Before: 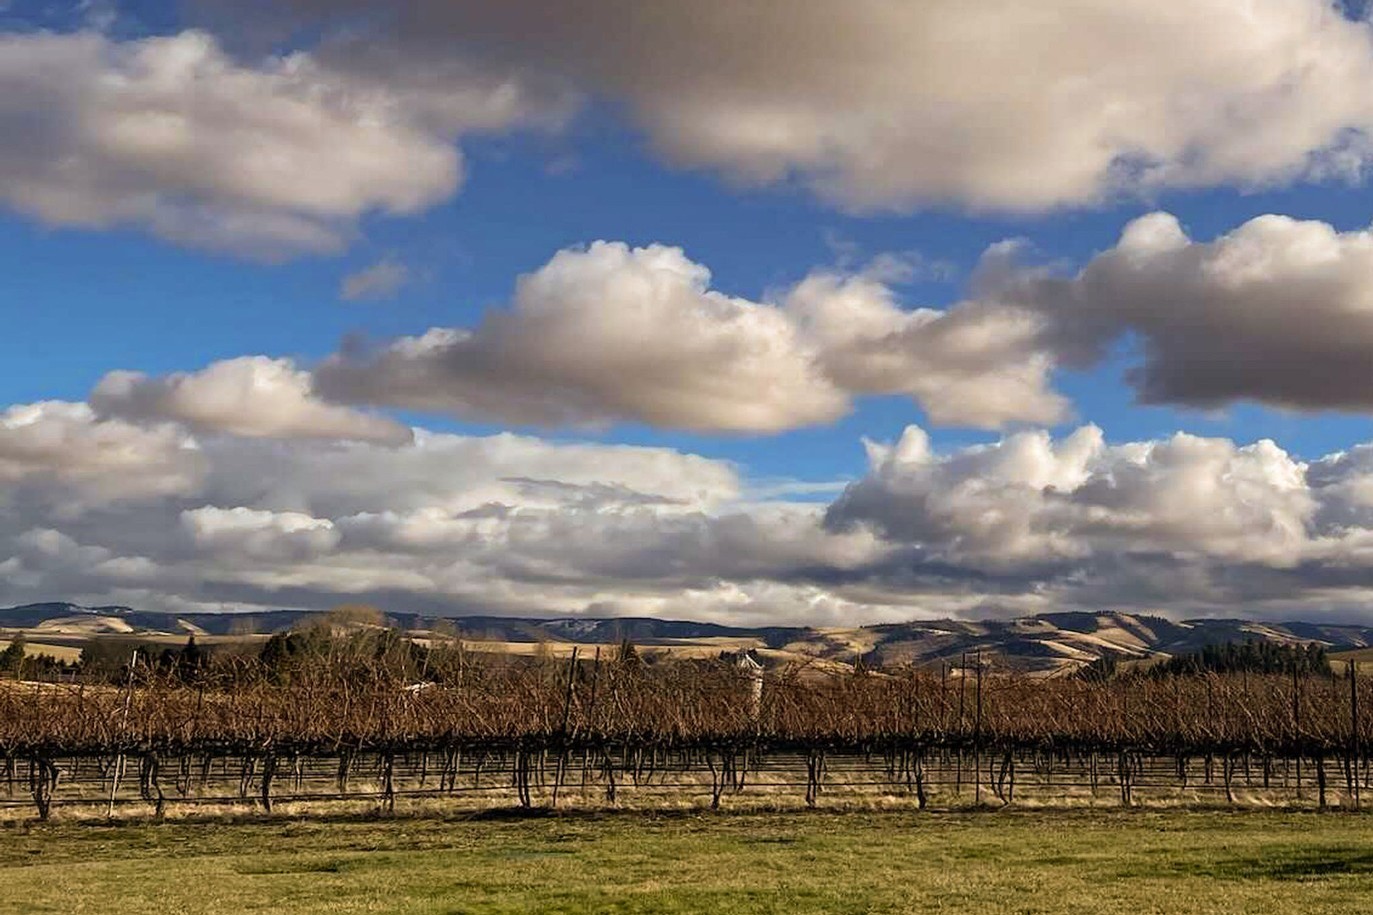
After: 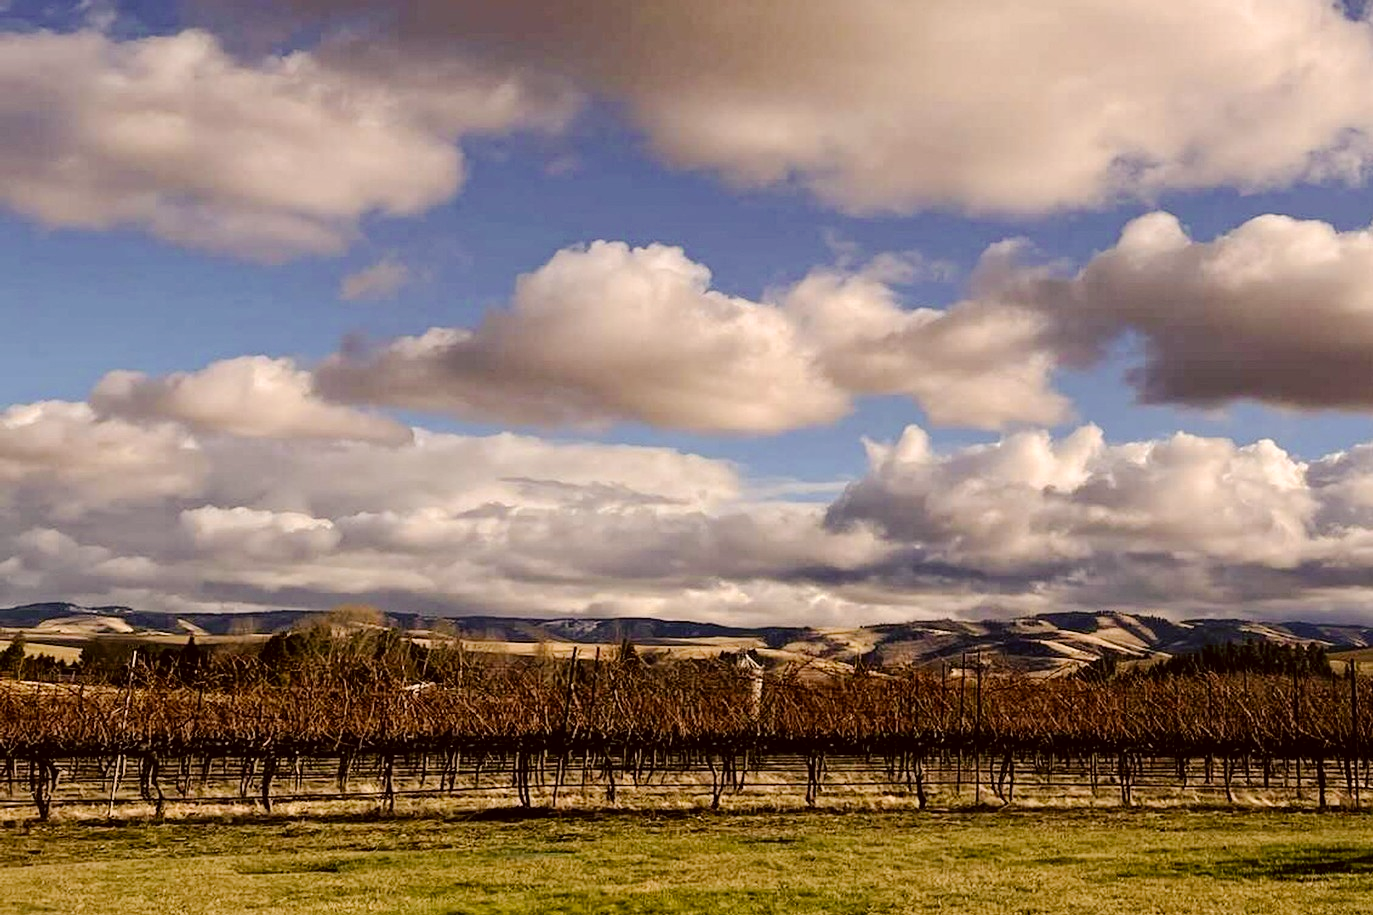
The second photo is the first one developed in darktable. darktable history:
color correction: highlights a* 6.76, highlights b* 7.68, shadows a* 5.39, shadows b* 7.29, saturation 0.9
tone curve: curves: ch0 [(0.003, 0) (0.066, 0.017) (0.163, 0.09) (0.264, 0.238) (0.395, 0.421) (0.517, 0.575) (0.633, 0.687) (0.791, 0.814) (1, 1)]; ch1 [(0, 0) (0.149, 0.17) (0.327, 0.339) (0.39, 0.403) (0.456, 0.463) (0.501, 0.502) (0.512, 0.507) (0.53, 0.533) (0.575, 0.592) (0.671, 0.655) (0.729, 0.679) (1, 1)]; ch2 [(0, 0) (0.337, 0.382) (0.464, 0.47) (0.501, 0.502) (0.527, 0.532) (0.563, 0.555) (0.615, 0.61) (0.663, 0.68) (1, 1)], preserve colors none
